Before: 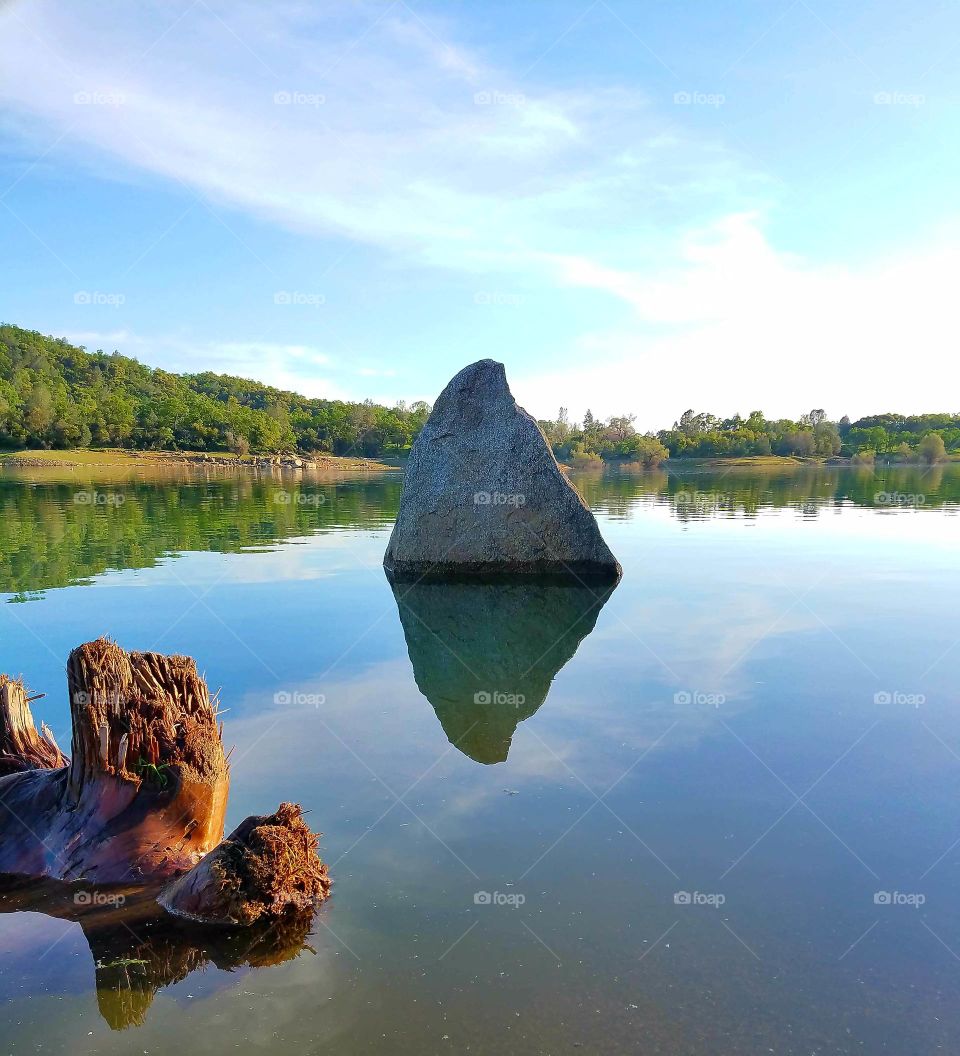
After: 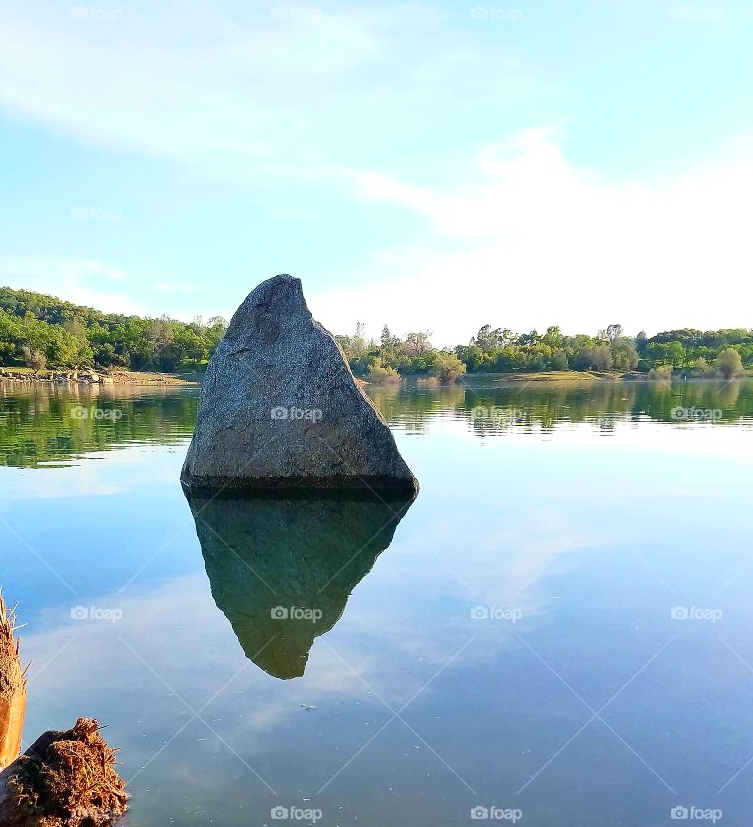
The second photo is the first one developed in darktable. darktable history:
crop and rotate: left 21.167%, top 8.083%, right 0.396%, bottom 13.6%
contrast brightness saturation: contrast 0.242, brightness 0.089
